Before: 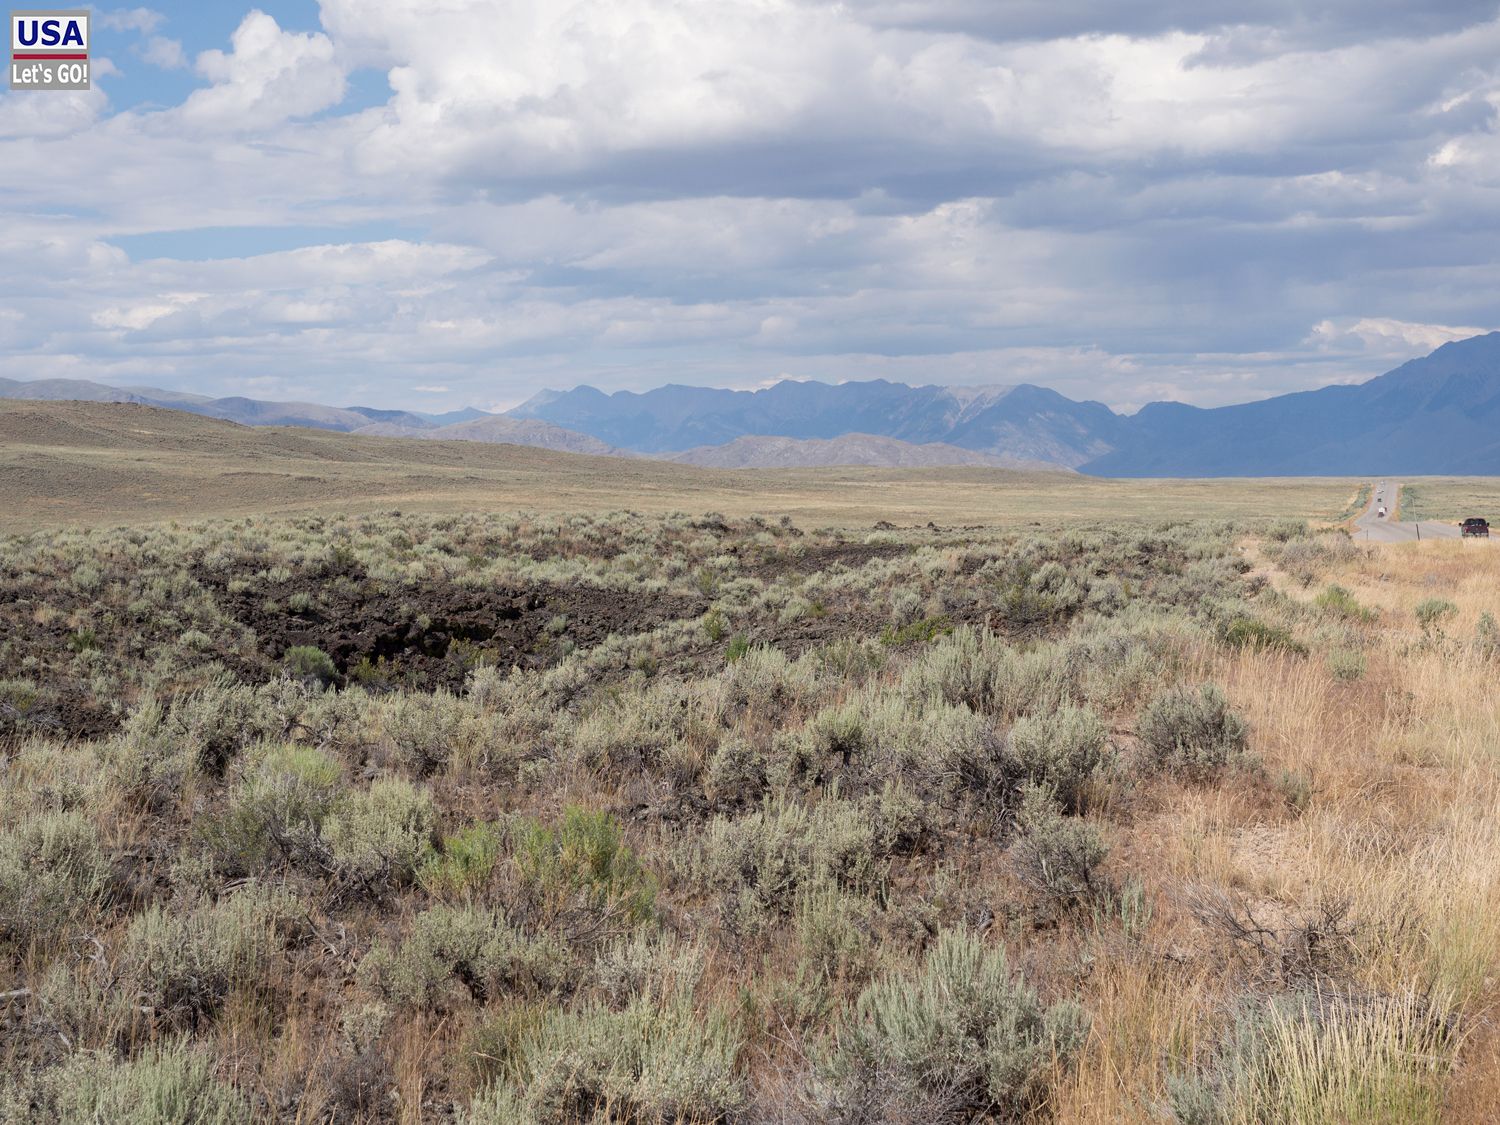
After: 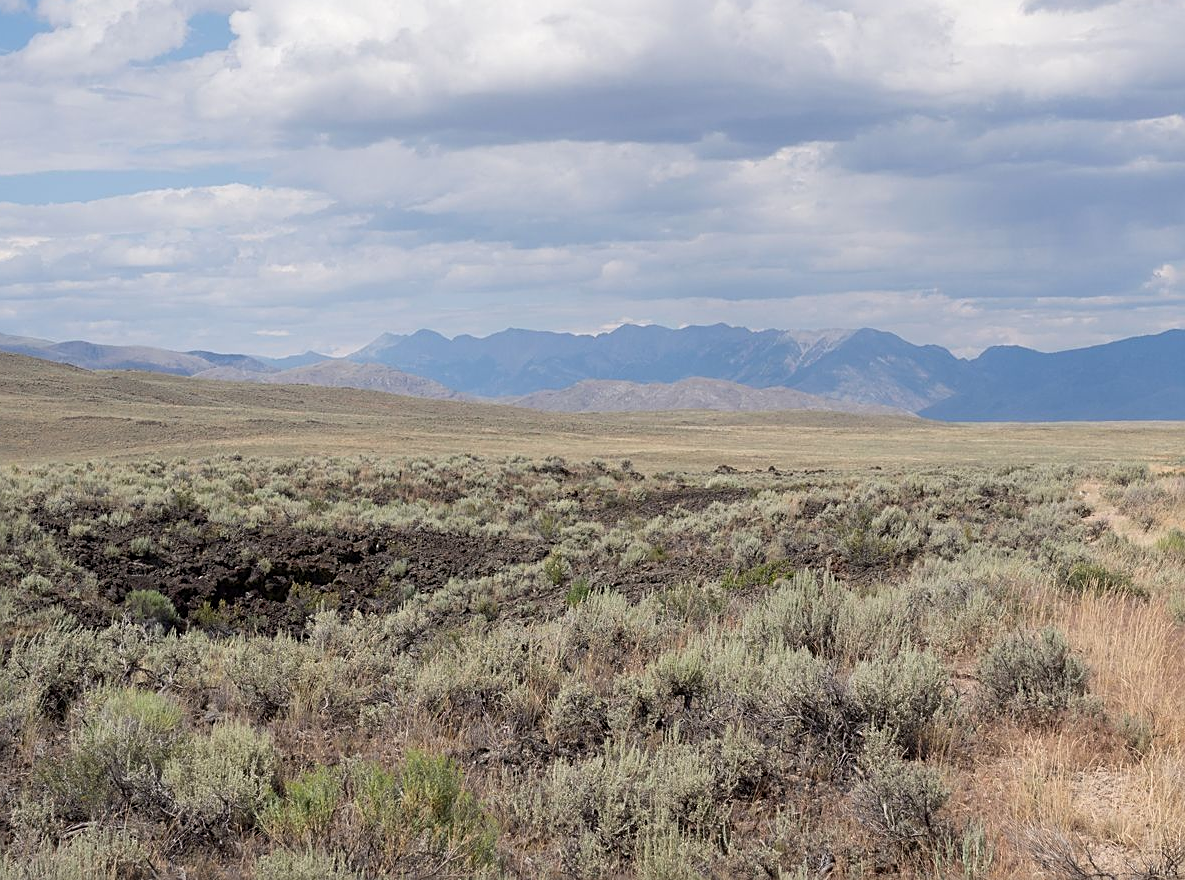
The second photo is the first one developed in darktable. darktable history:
sharpen: on, module defaults
crop and rotate: left 10.649%, top 5.022%, right 10.347%, bottom 16.677%
